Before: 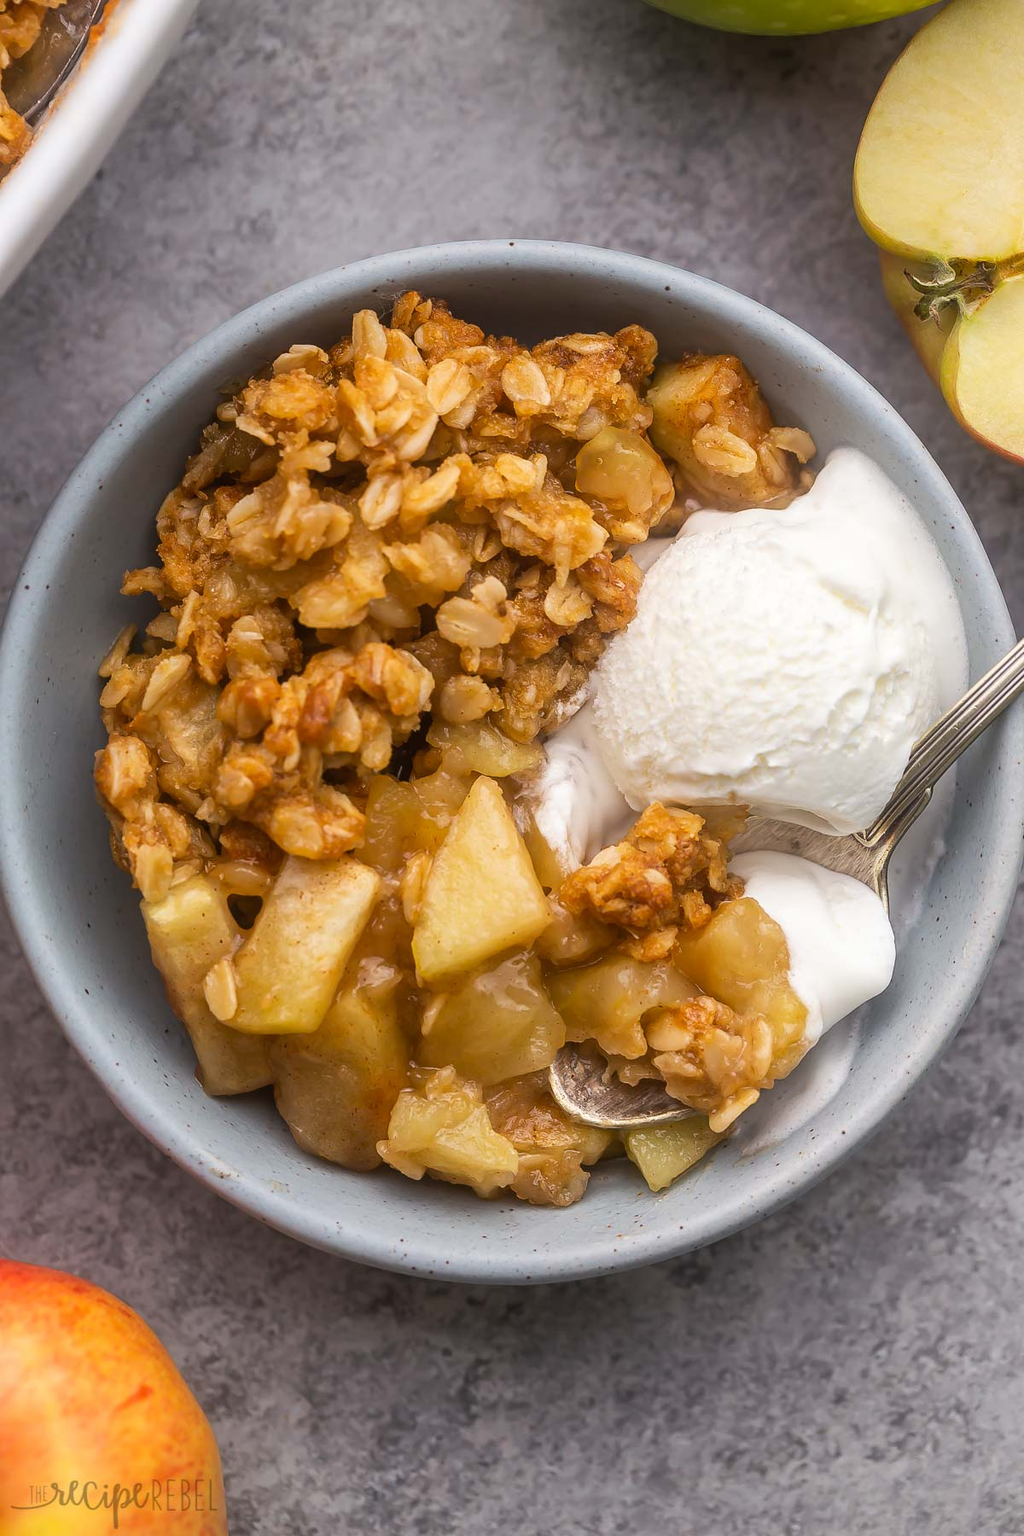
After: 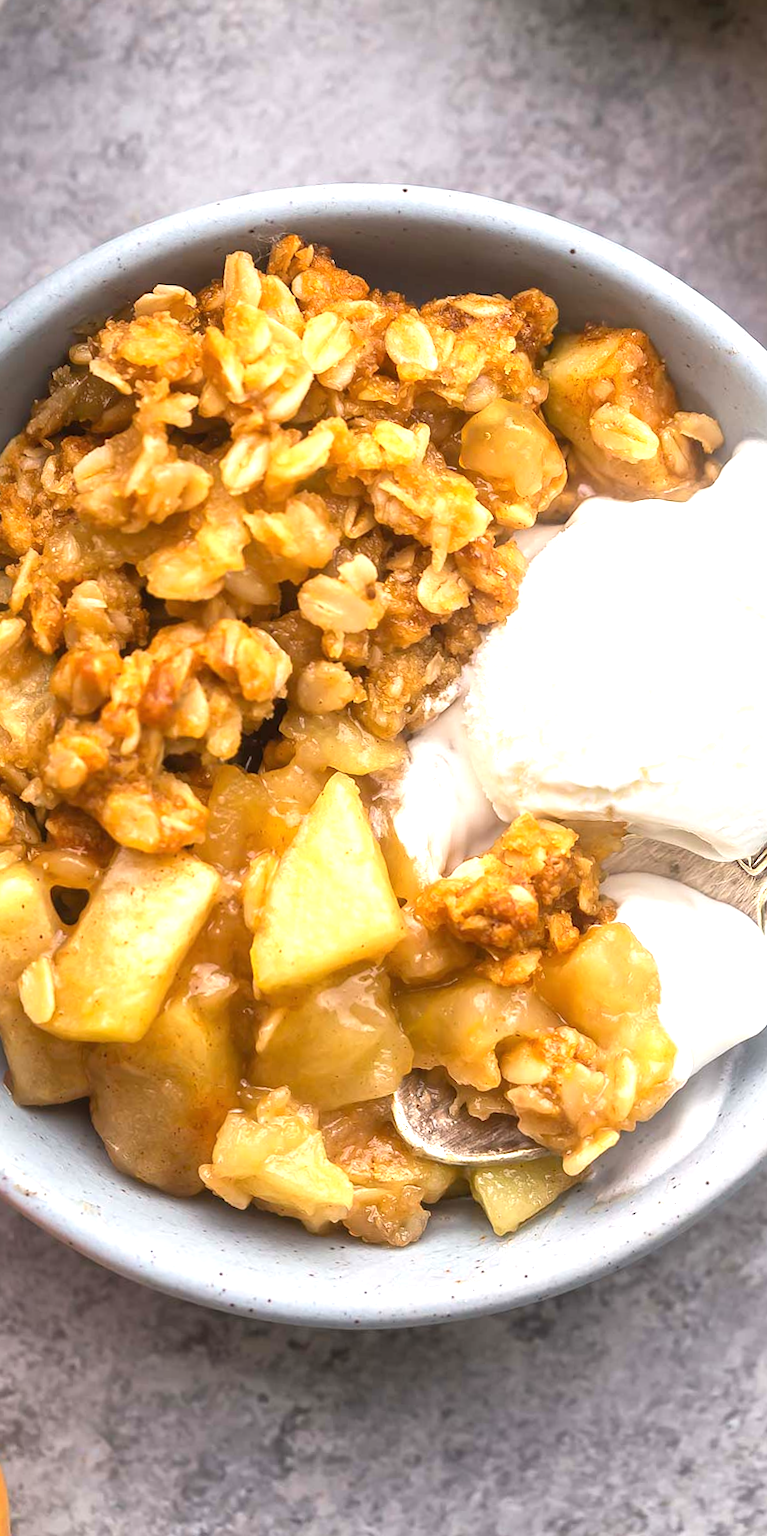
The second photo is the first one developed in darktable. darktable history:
crop and rotate: angle -3.27°, left 14.277%, top 0.028%, right 10.766%, bottom 0.028%
rotate and perspective: rotation 0.174°, lens shift (vertical) 0.013, lens shift (horizontal) 0.019, shear 0.001, automatic cropping original format, crop left 0.007, crop right 0.991, crop top 0.016, crop bottom 0.997
exposure: black level correction 0, exposure 1 EV, compensate exposure bias true, compensate highlight preservation false
